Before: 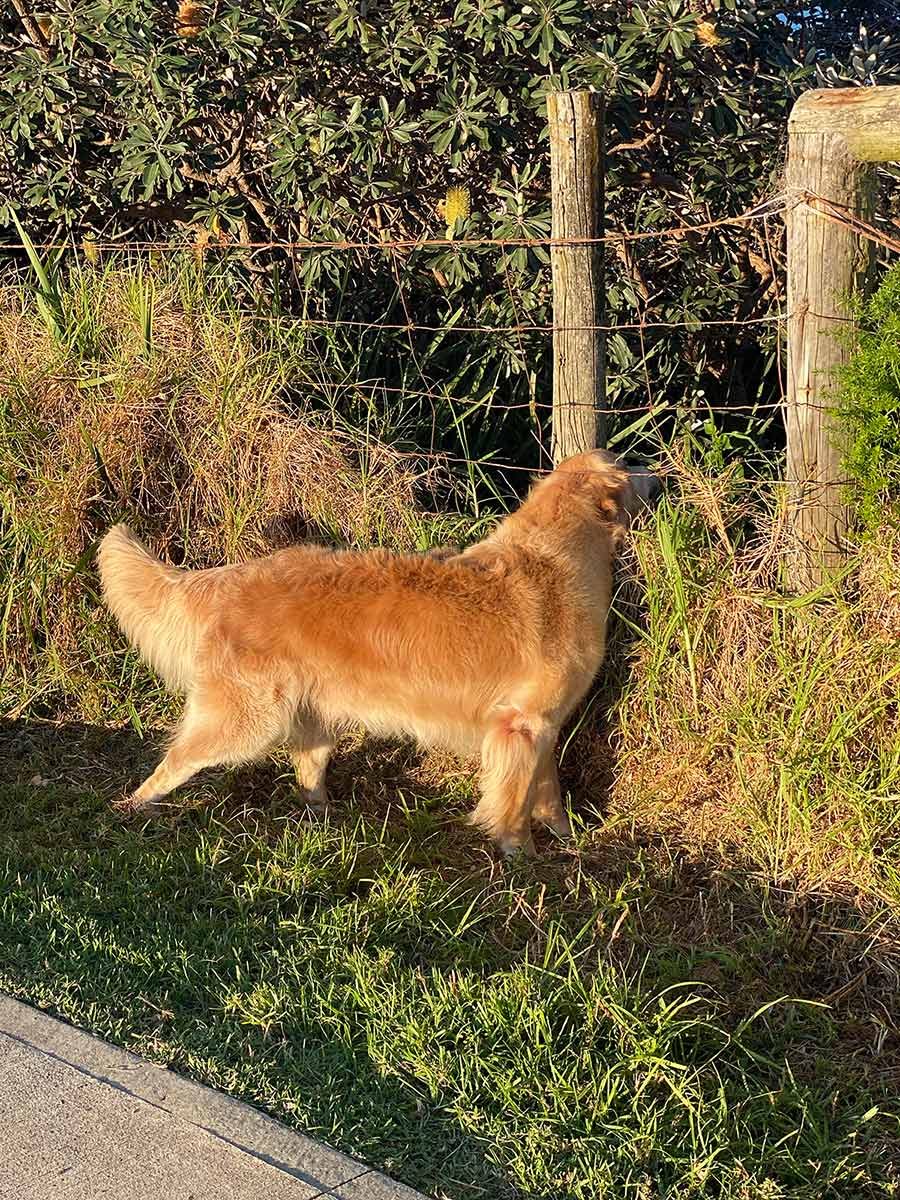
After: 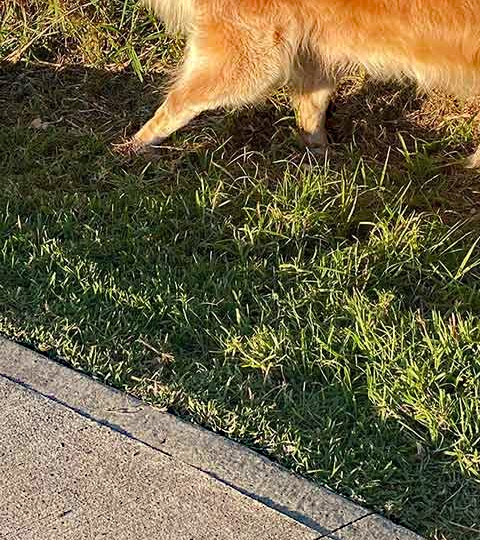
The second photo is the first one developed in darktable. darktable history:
crop and rotate: top 54.778%, right 46.61%, bottom 0.159%
haze removal: strength 0.5, distance 0.43, compatibility mode true, adaptive false
